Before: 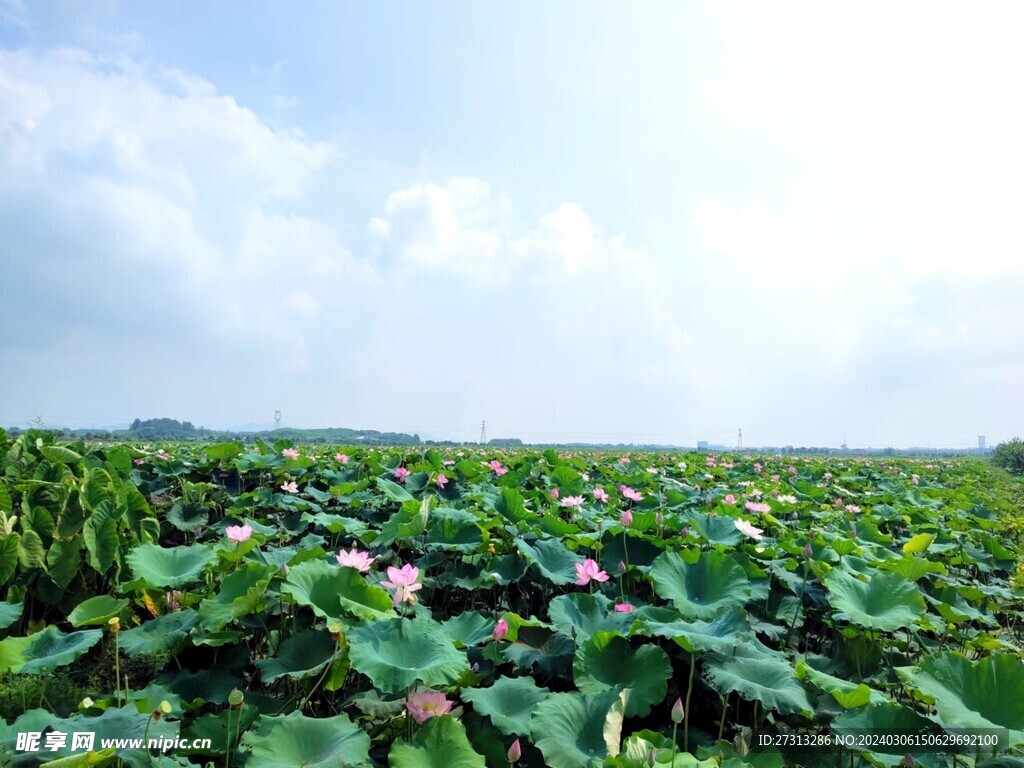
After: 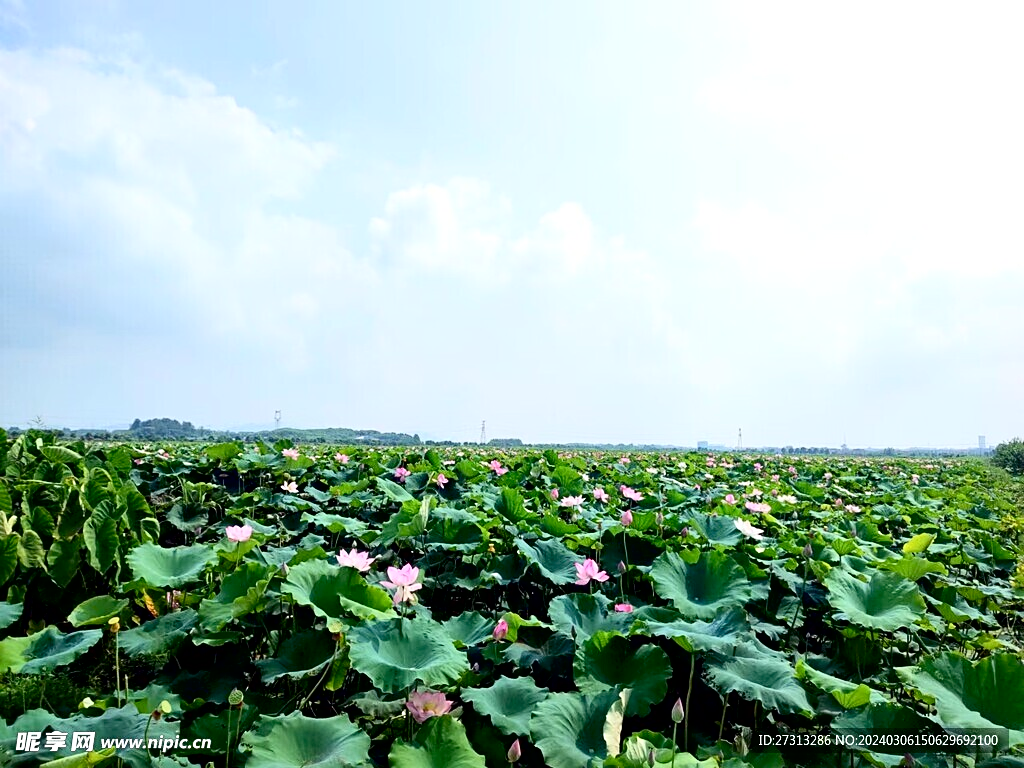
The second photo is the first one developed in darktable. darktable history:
sharpen: on, module defaults
exposure: black level correction 0.01, exposure 0.017 EV, compensate exposure bias true, compensate highlight preservation false
contrast brightness saturation: contrast 0.224
